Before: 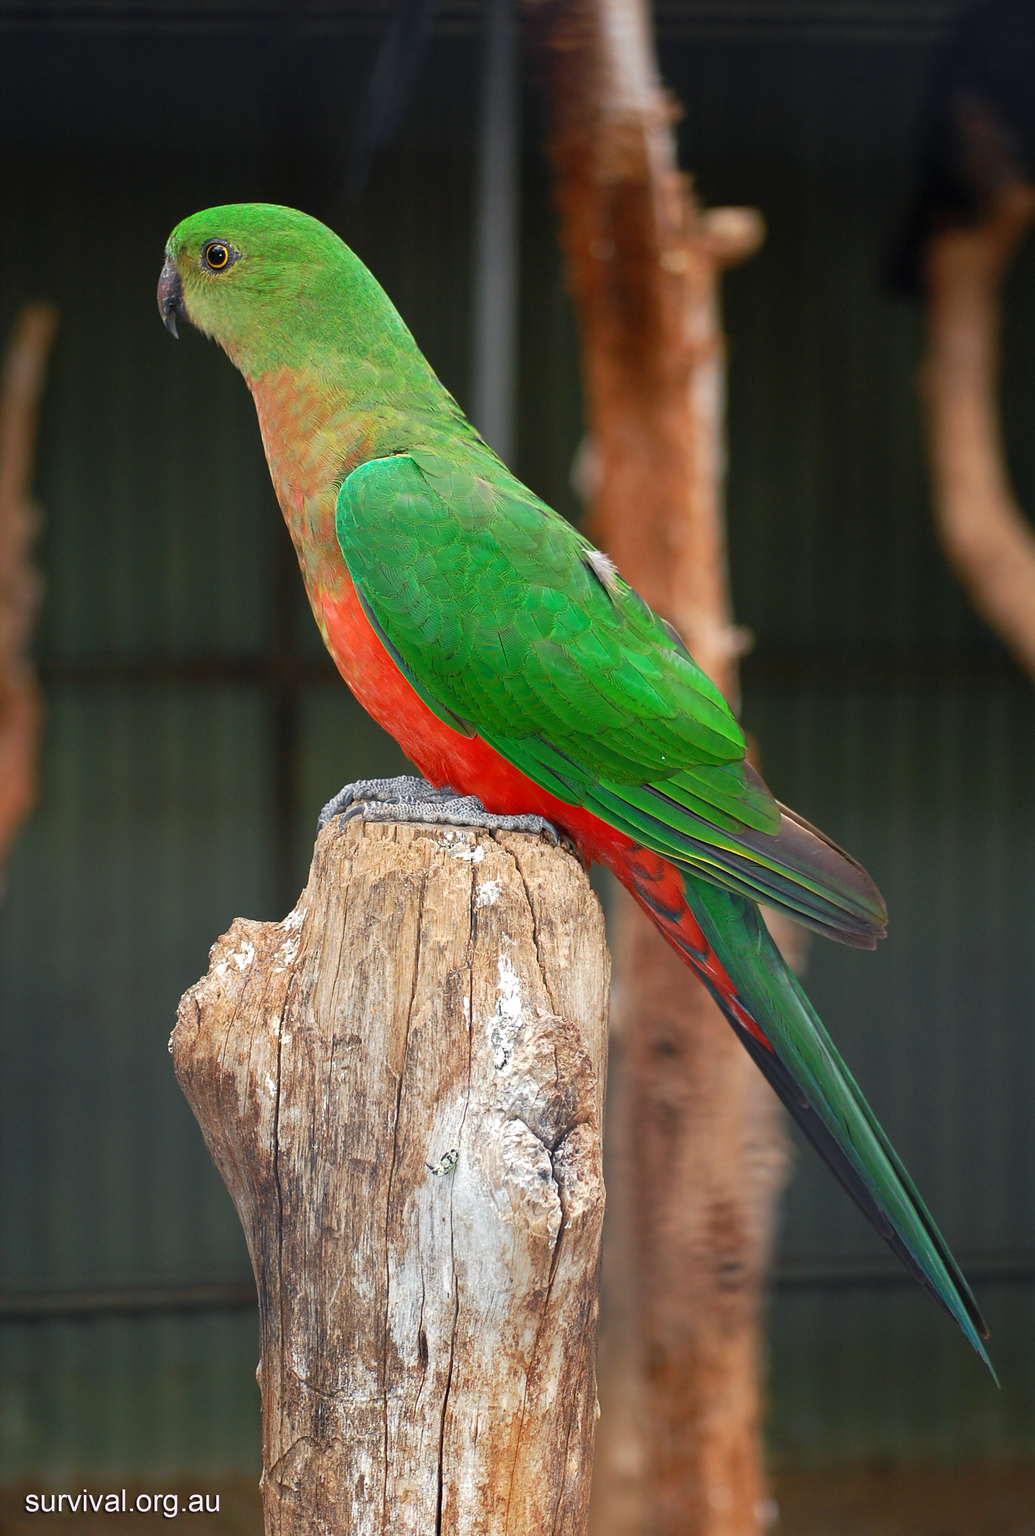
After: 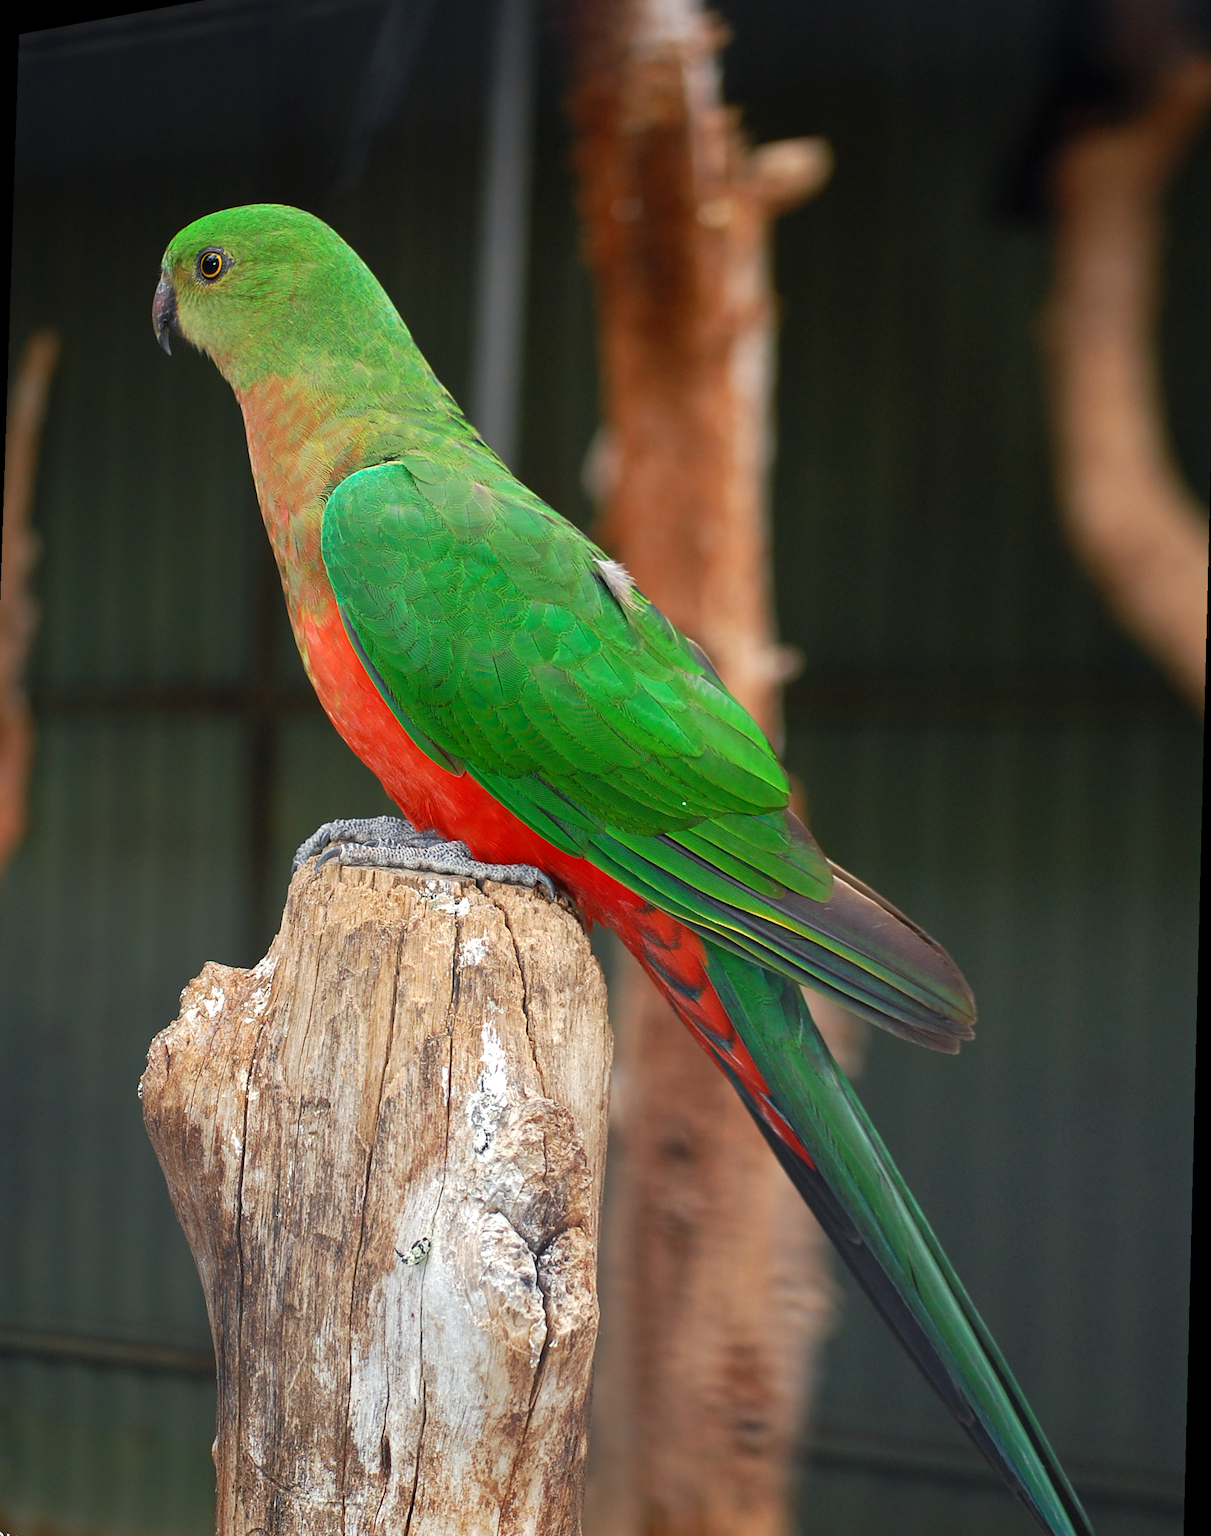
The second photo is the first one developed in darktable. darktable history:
rotate and perspective: rotation 1.69°, lens shift (vertical) -0.023, lens shift (horizontal) -0.291, crop left 0.025, crop right 0.988, crop top 0.092, crop bottom 0.842
local contrast: mode bilateral grid, contrast 20, coarseness 50, detail 102%, midtone range 0.2
